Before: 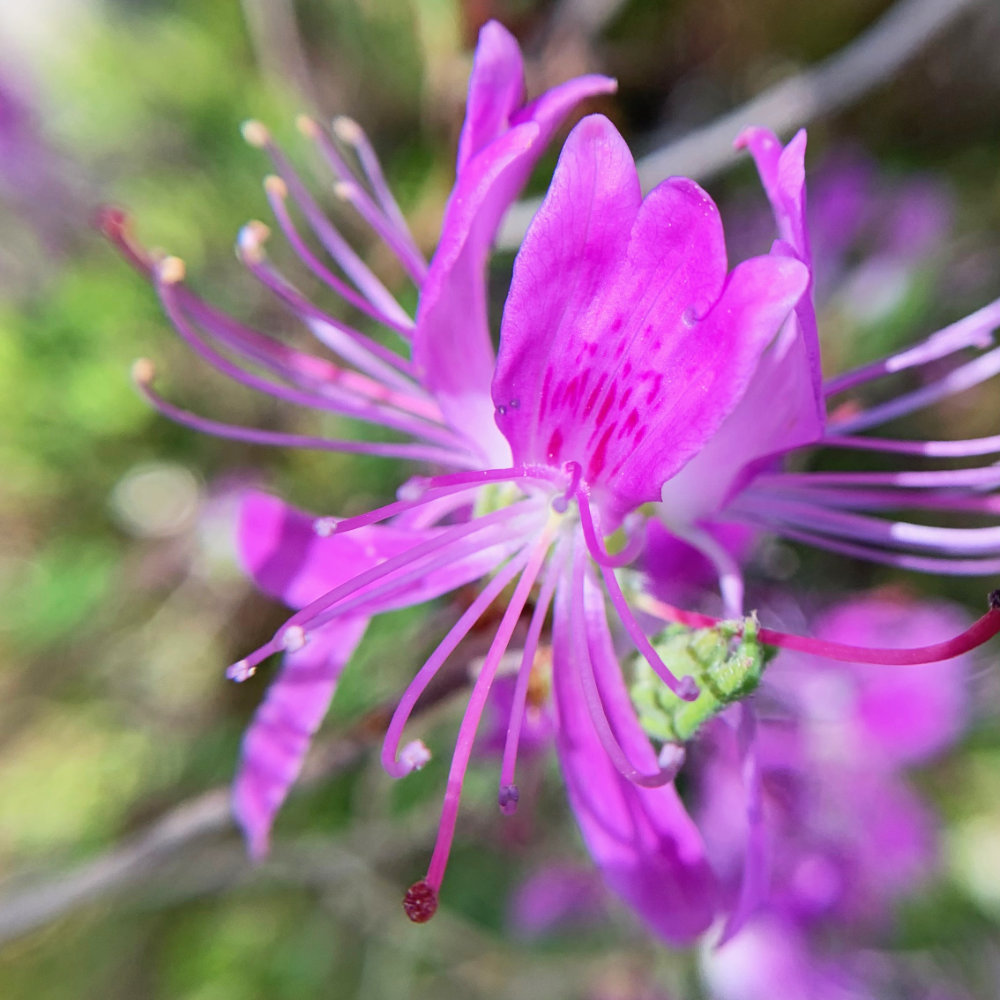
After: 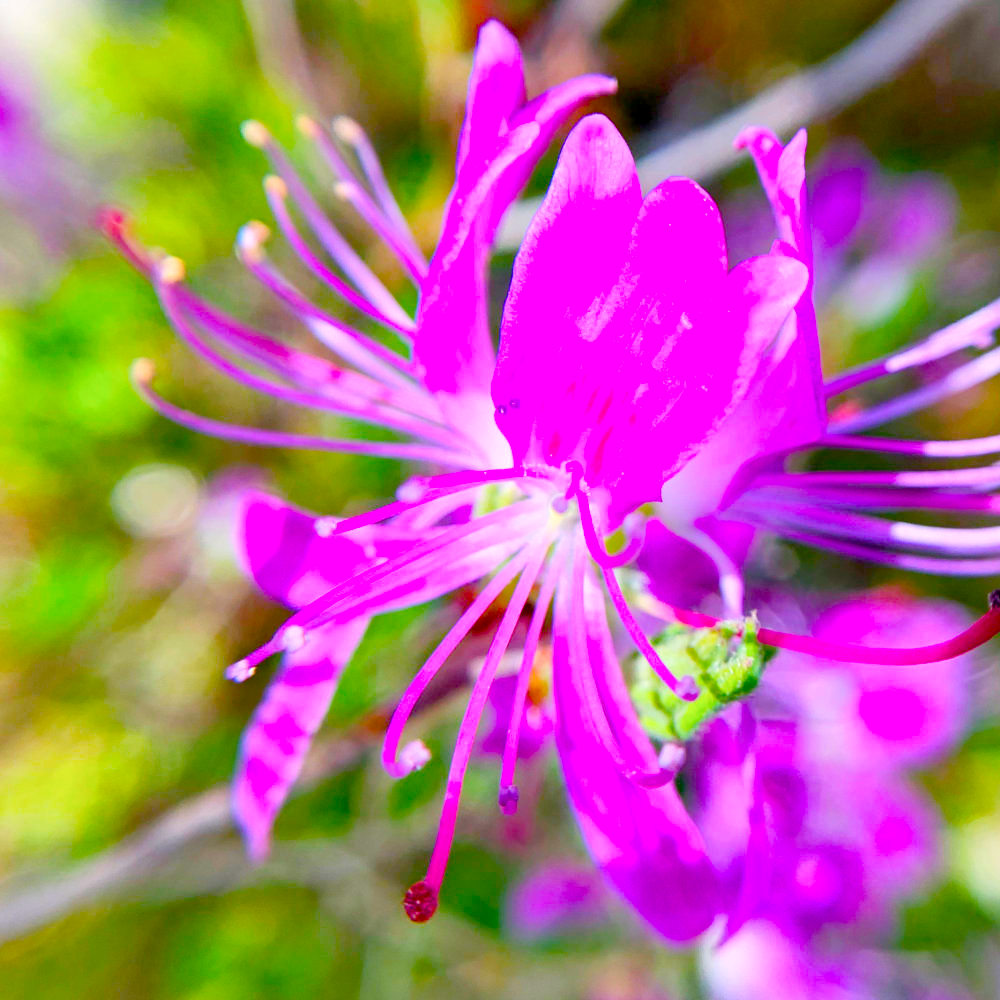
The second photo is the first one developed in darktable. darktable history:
color balance rgb: perceptual saturation grading › global saturation 20%, perceptual saturation grading › highlights -50%, perceptual saturation grading › shadows 30%, perceptual brilliance grading › global brilliance 10%, perceptual brilliance grading › shadows 15%
color balance: input saturation 134.34%, contrast -10.04%, contrast fulcrum 19.67%, output saturation 133.51%
